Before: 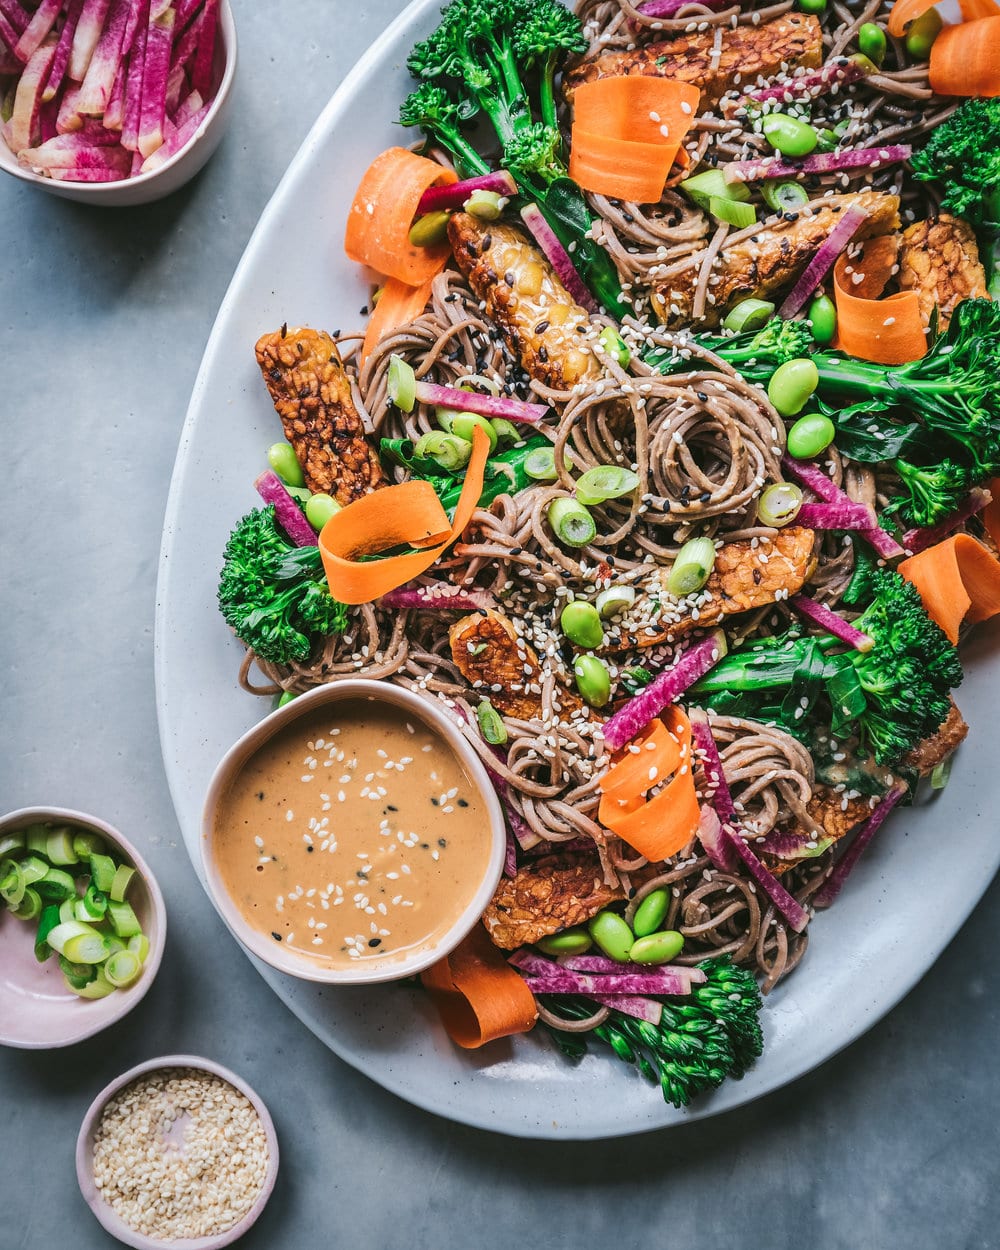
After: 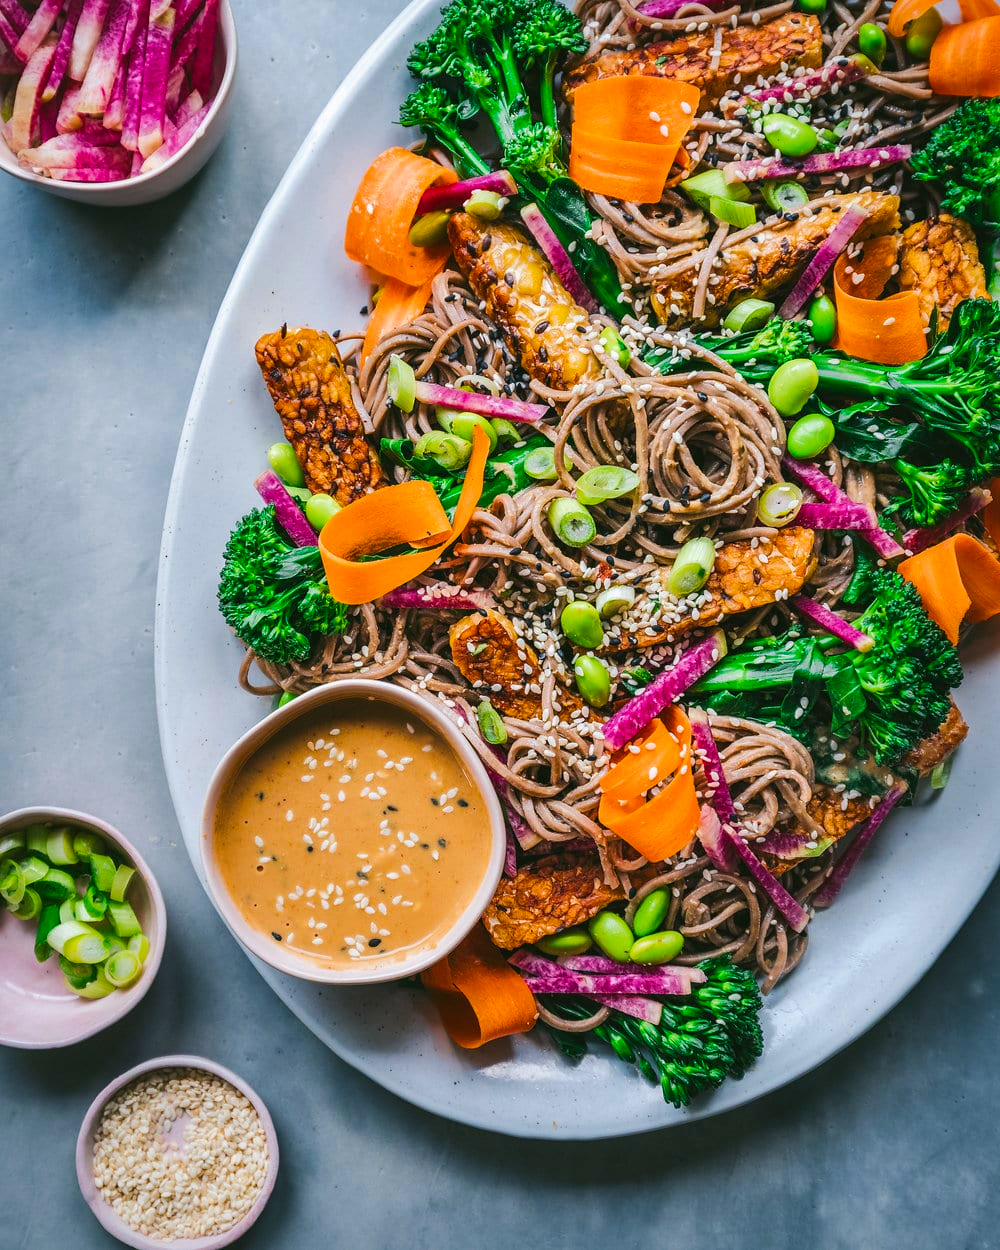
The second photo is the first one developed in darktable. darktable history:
shadows and highlights: soften with gaussian
color balance rgb: shadows lift › chroma 2.038%, shadows lift › hue 217.92°, perceptual saturation grading › global saturation 34.107%
